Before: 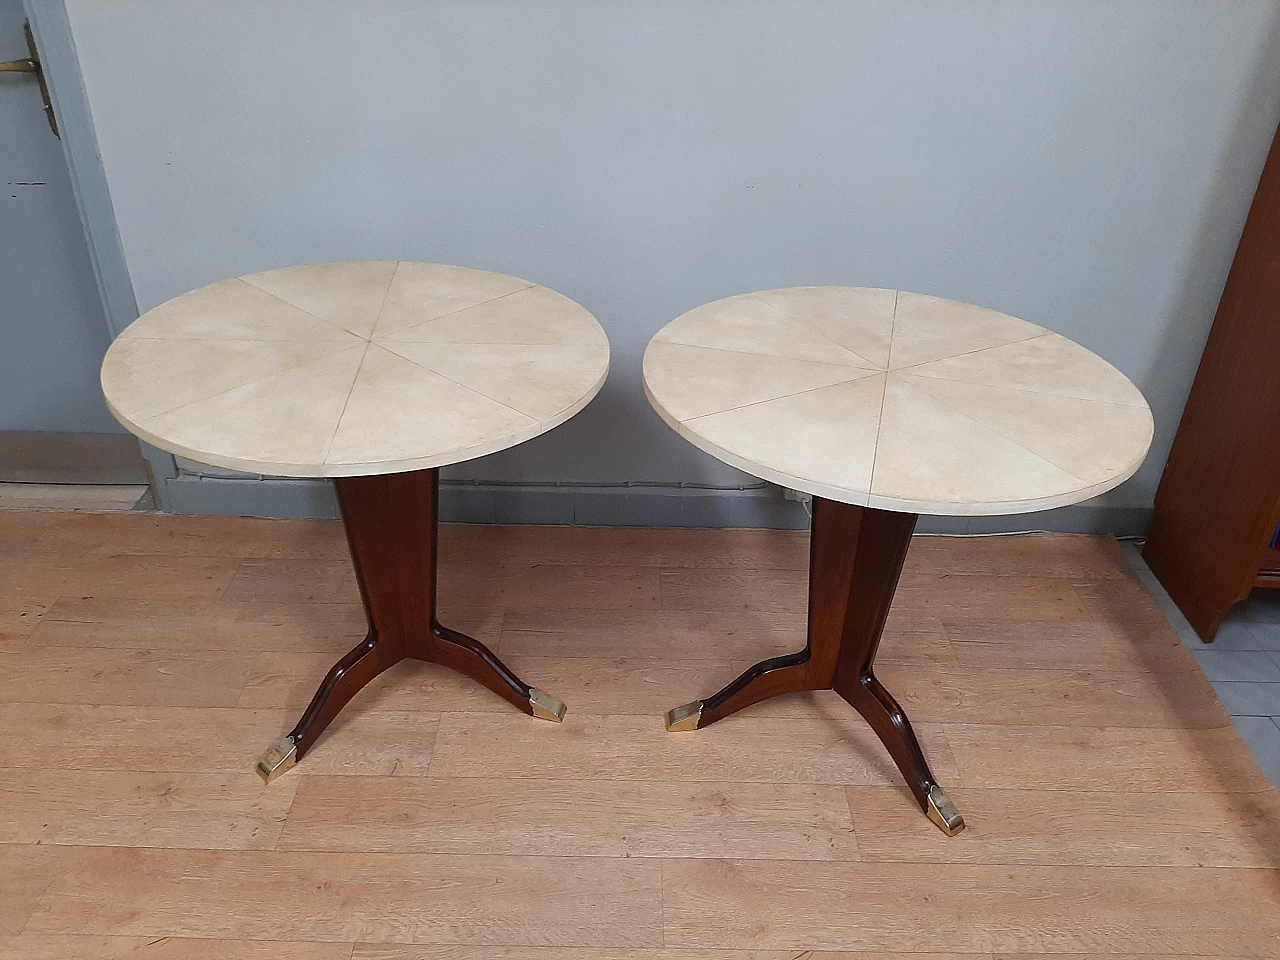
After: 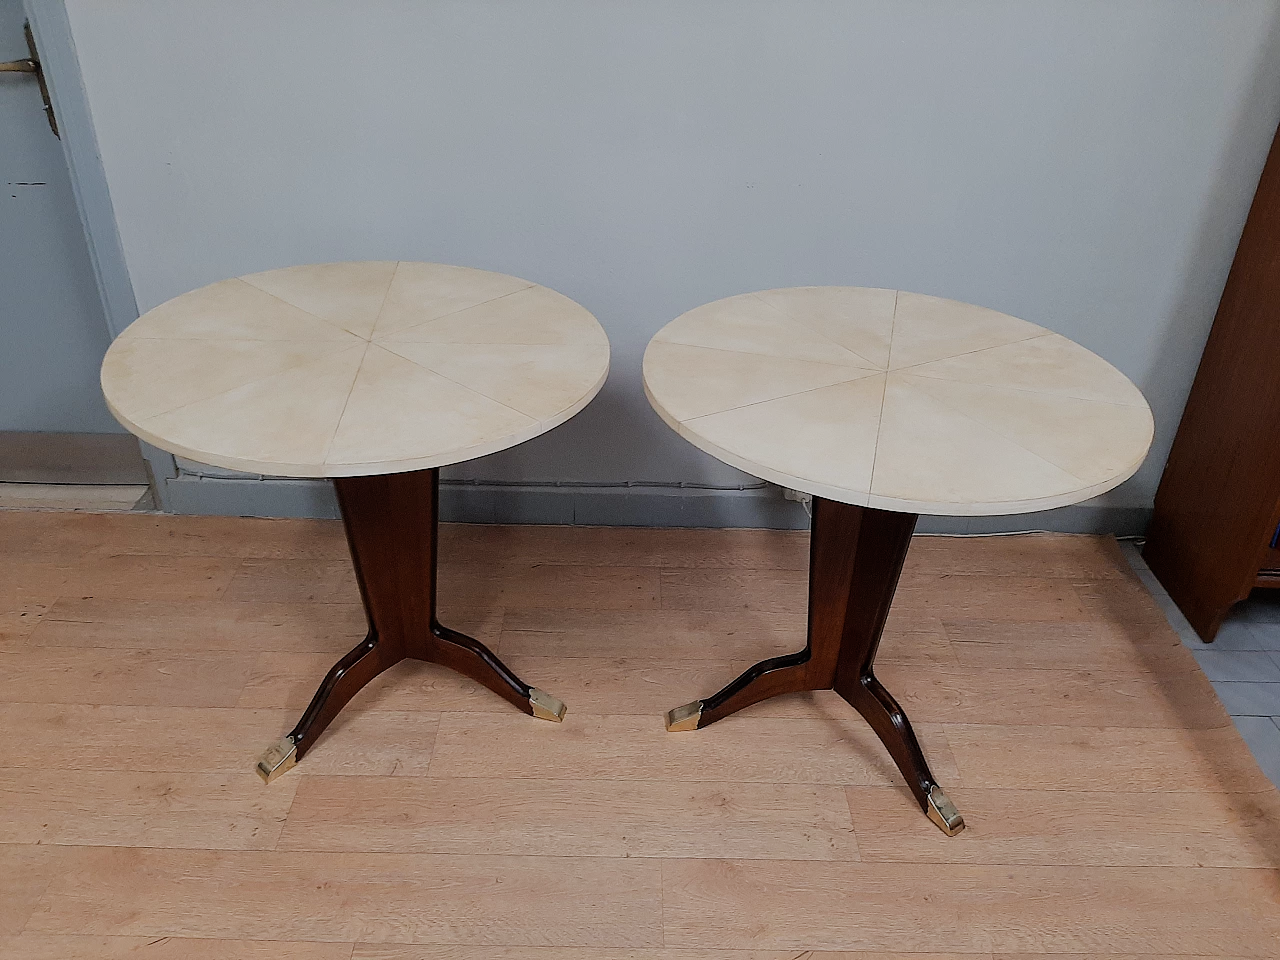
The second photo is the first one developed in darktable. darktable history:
filmic rgb: black relative exposure -6.99 EV, white relative exposure 5.59 EV, hardness 2.85
